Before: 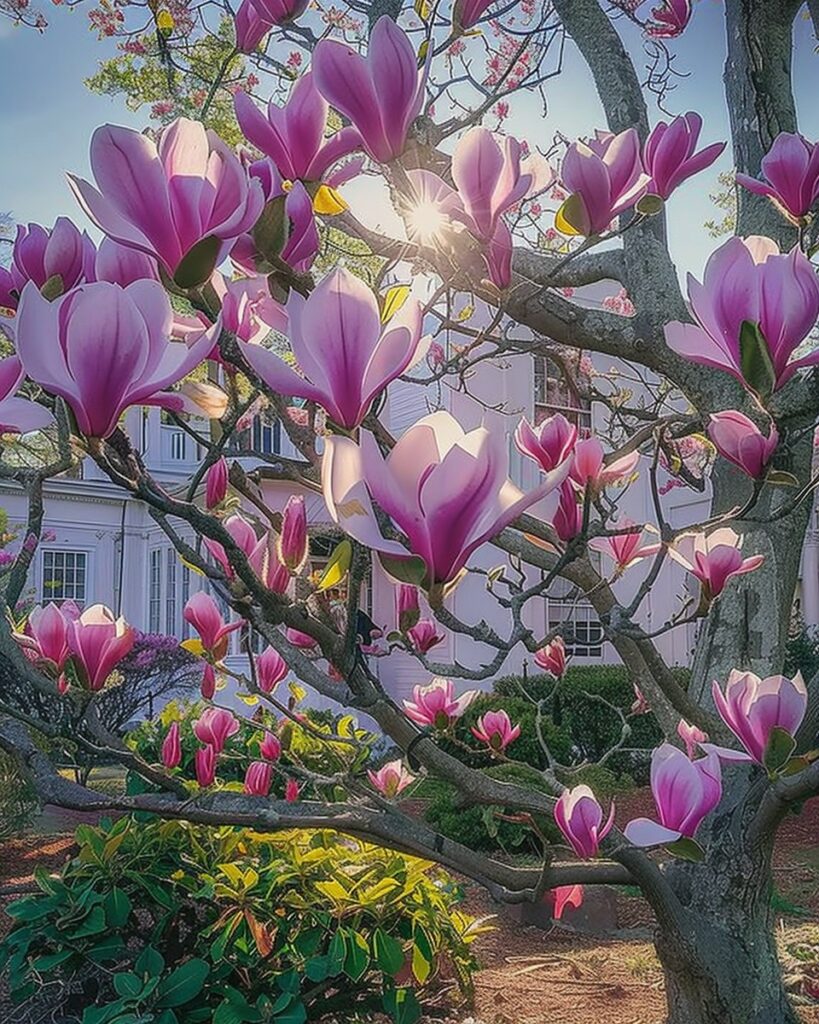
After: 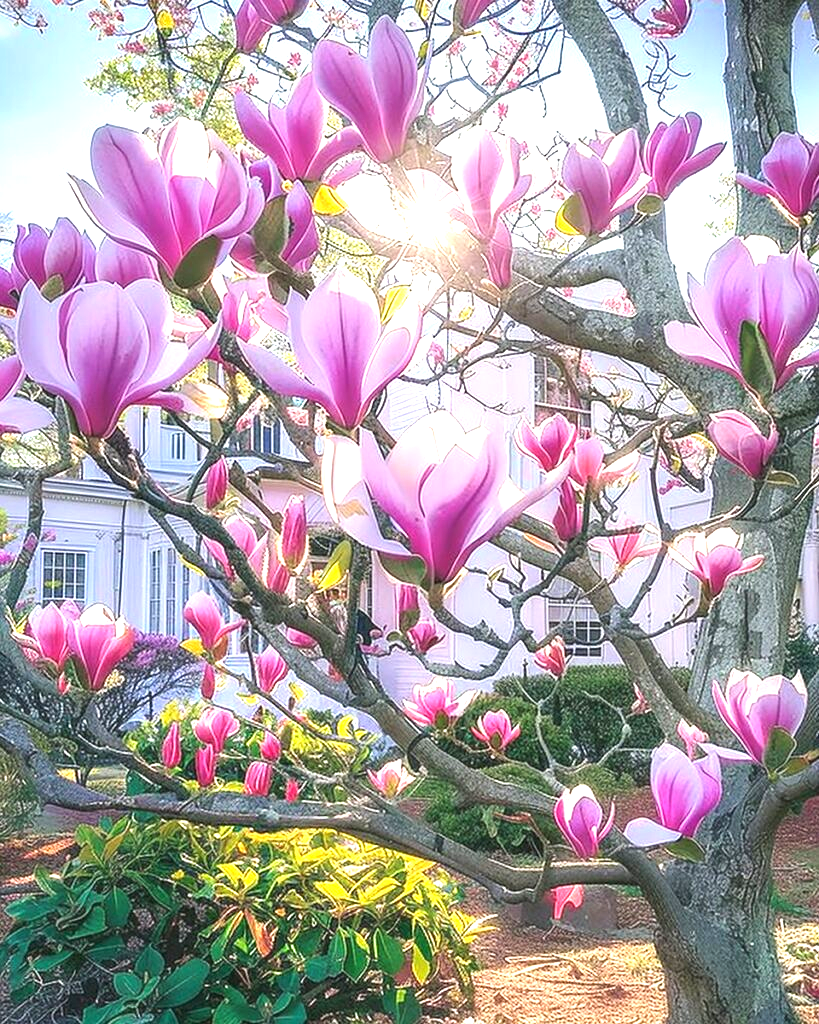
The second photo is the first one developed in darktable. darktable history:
exposure: black level correction 0, exposure 1.55 EV, compensate exposure bias true, compensate highlight preservation false
tone curve: curves: ch0 [(0, 0) (0.003, 0.003) (0.011, 0.011) (0.025, 0.025) (0.044, 0.044) (0.069, 0.069) (0.1, 0.099) (0.136, 0.135) (0.177, 0.176) (0.224, 0.223) (0.277, 0.275) (0.335, 0.333) (0.399, 0.396) (0.468, 0.465) (0.543, 0.546) (0.623, 0.625) (0.709, 0.711) (0.801, 0.802) (0.898, 0.898) (1, 1)], preserve colors none
